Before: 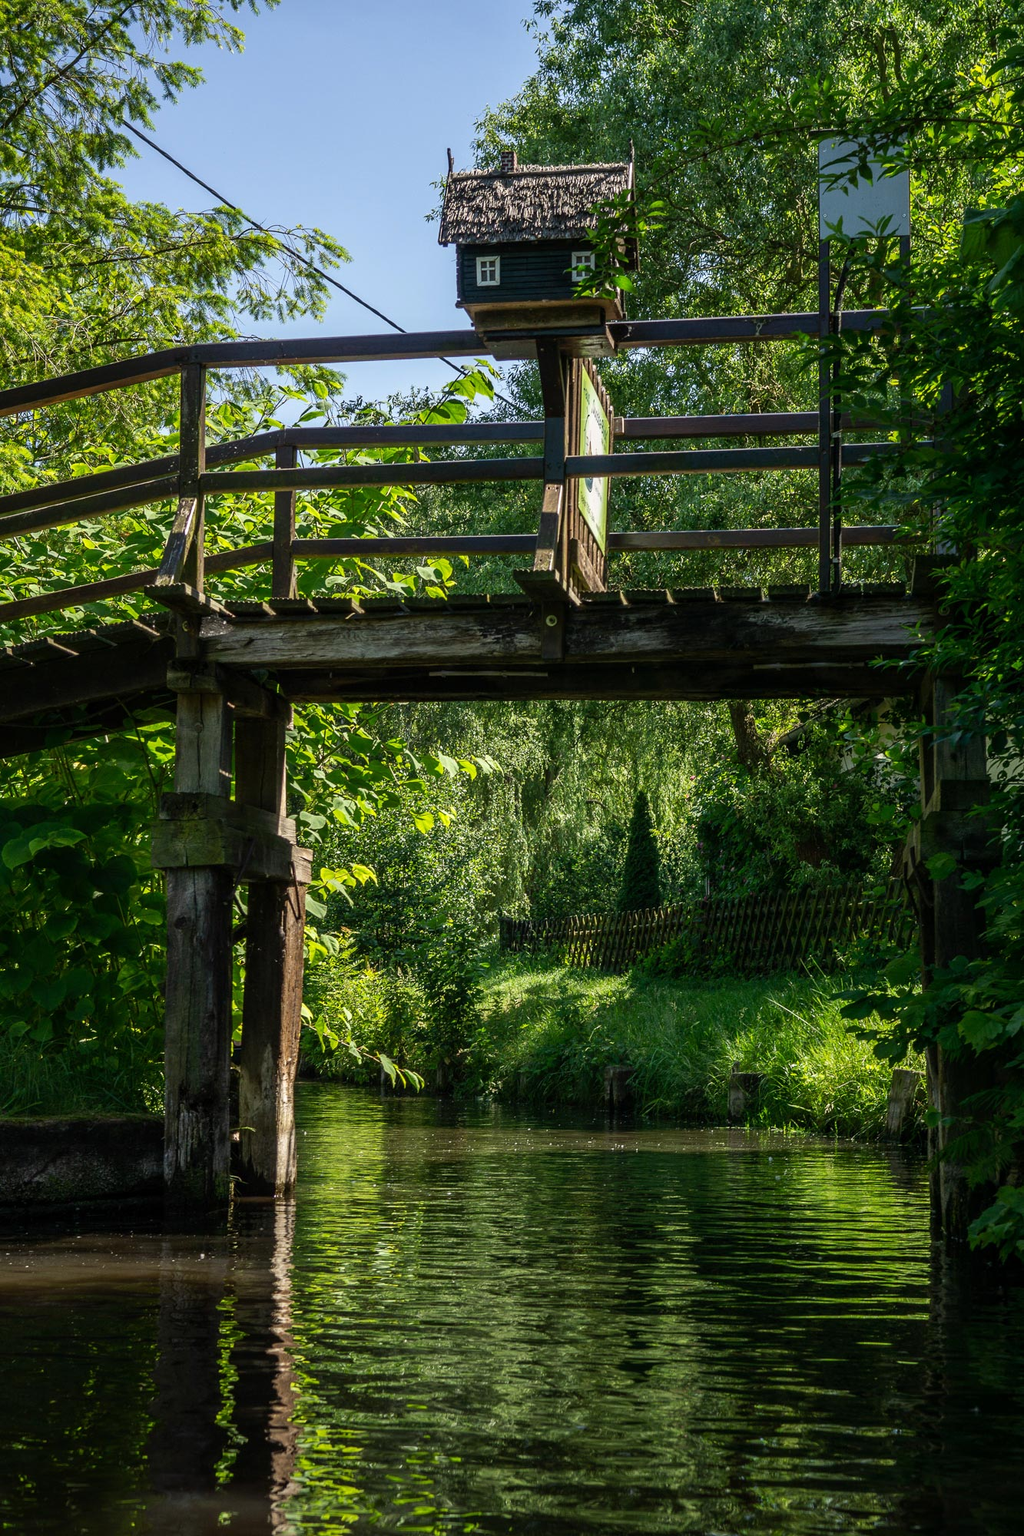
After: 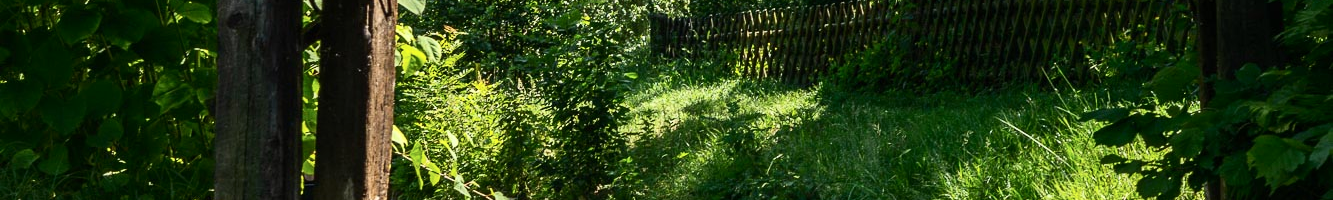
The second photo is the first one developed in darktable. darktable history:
contrast brightness saturation: contrast 0.24, brightness 0.09
crop and rotate: top 59.084%, bottom 30.916%
